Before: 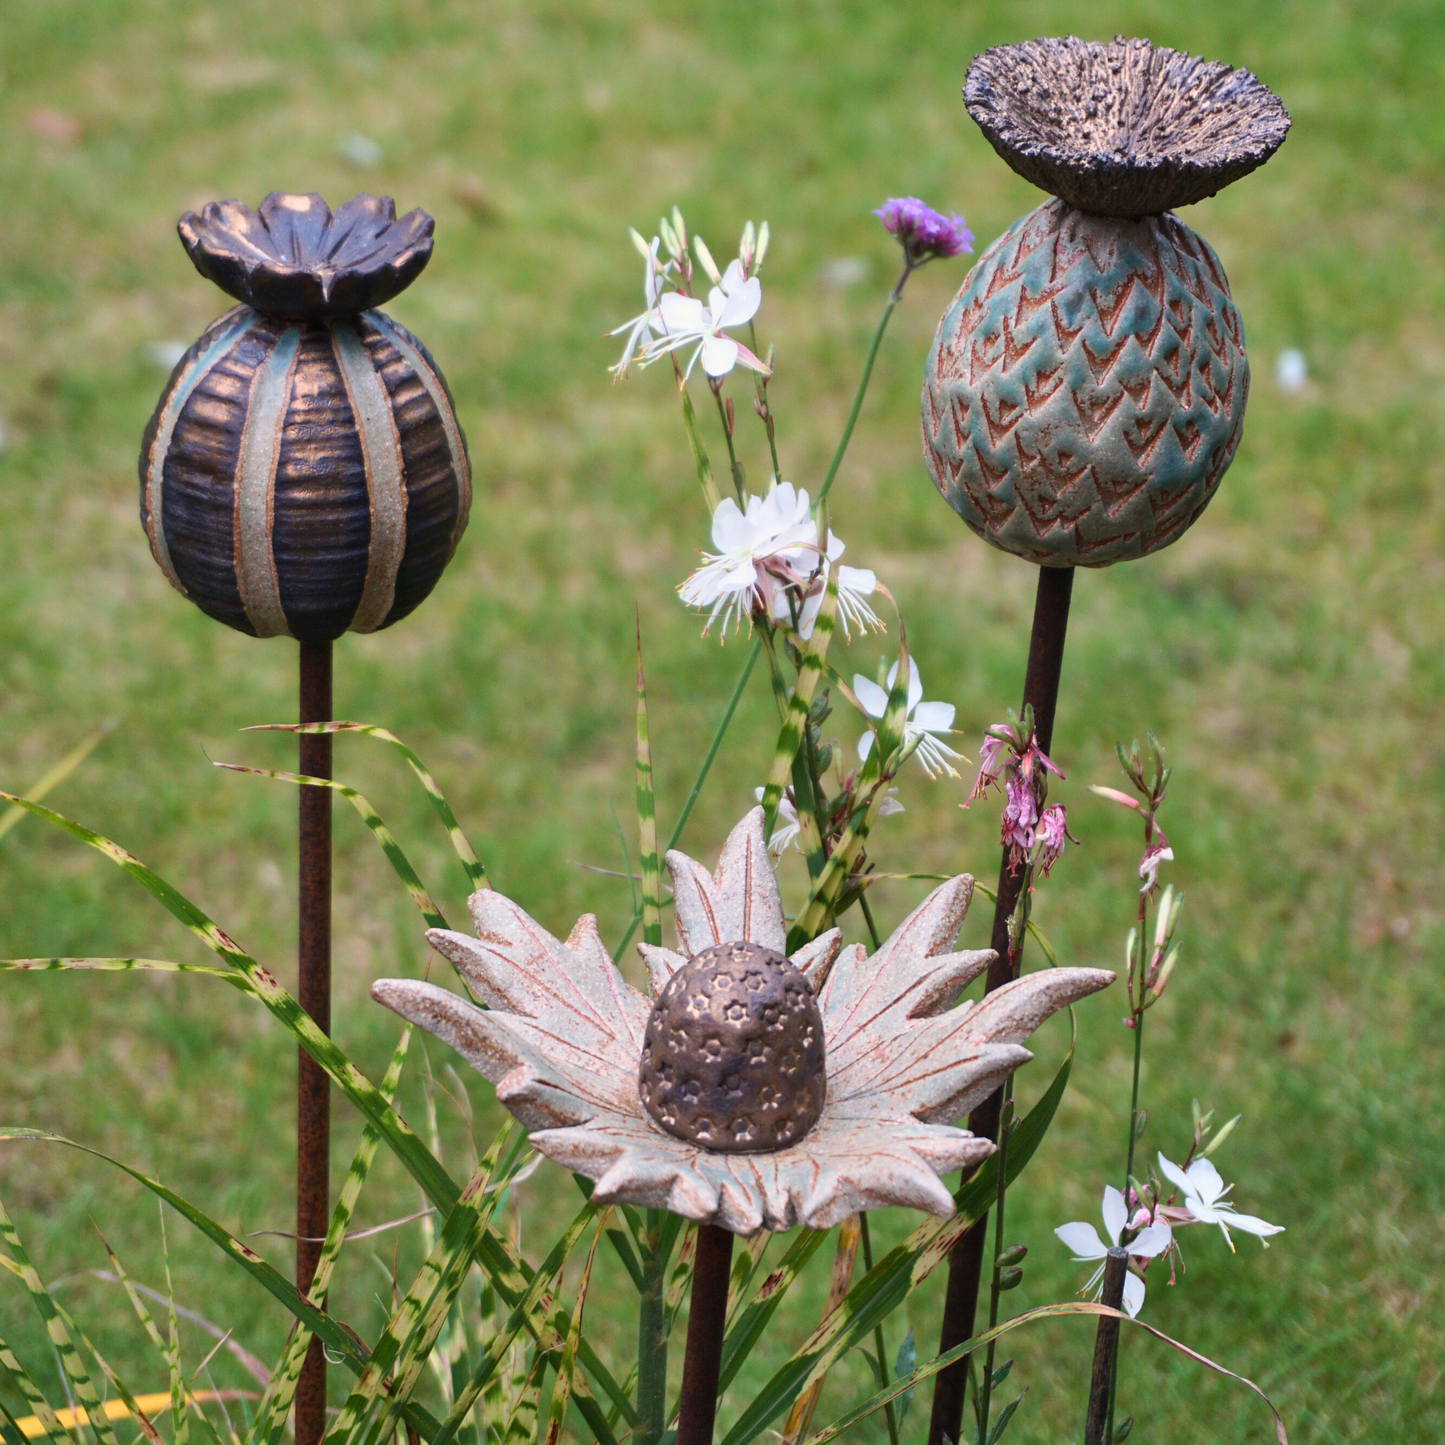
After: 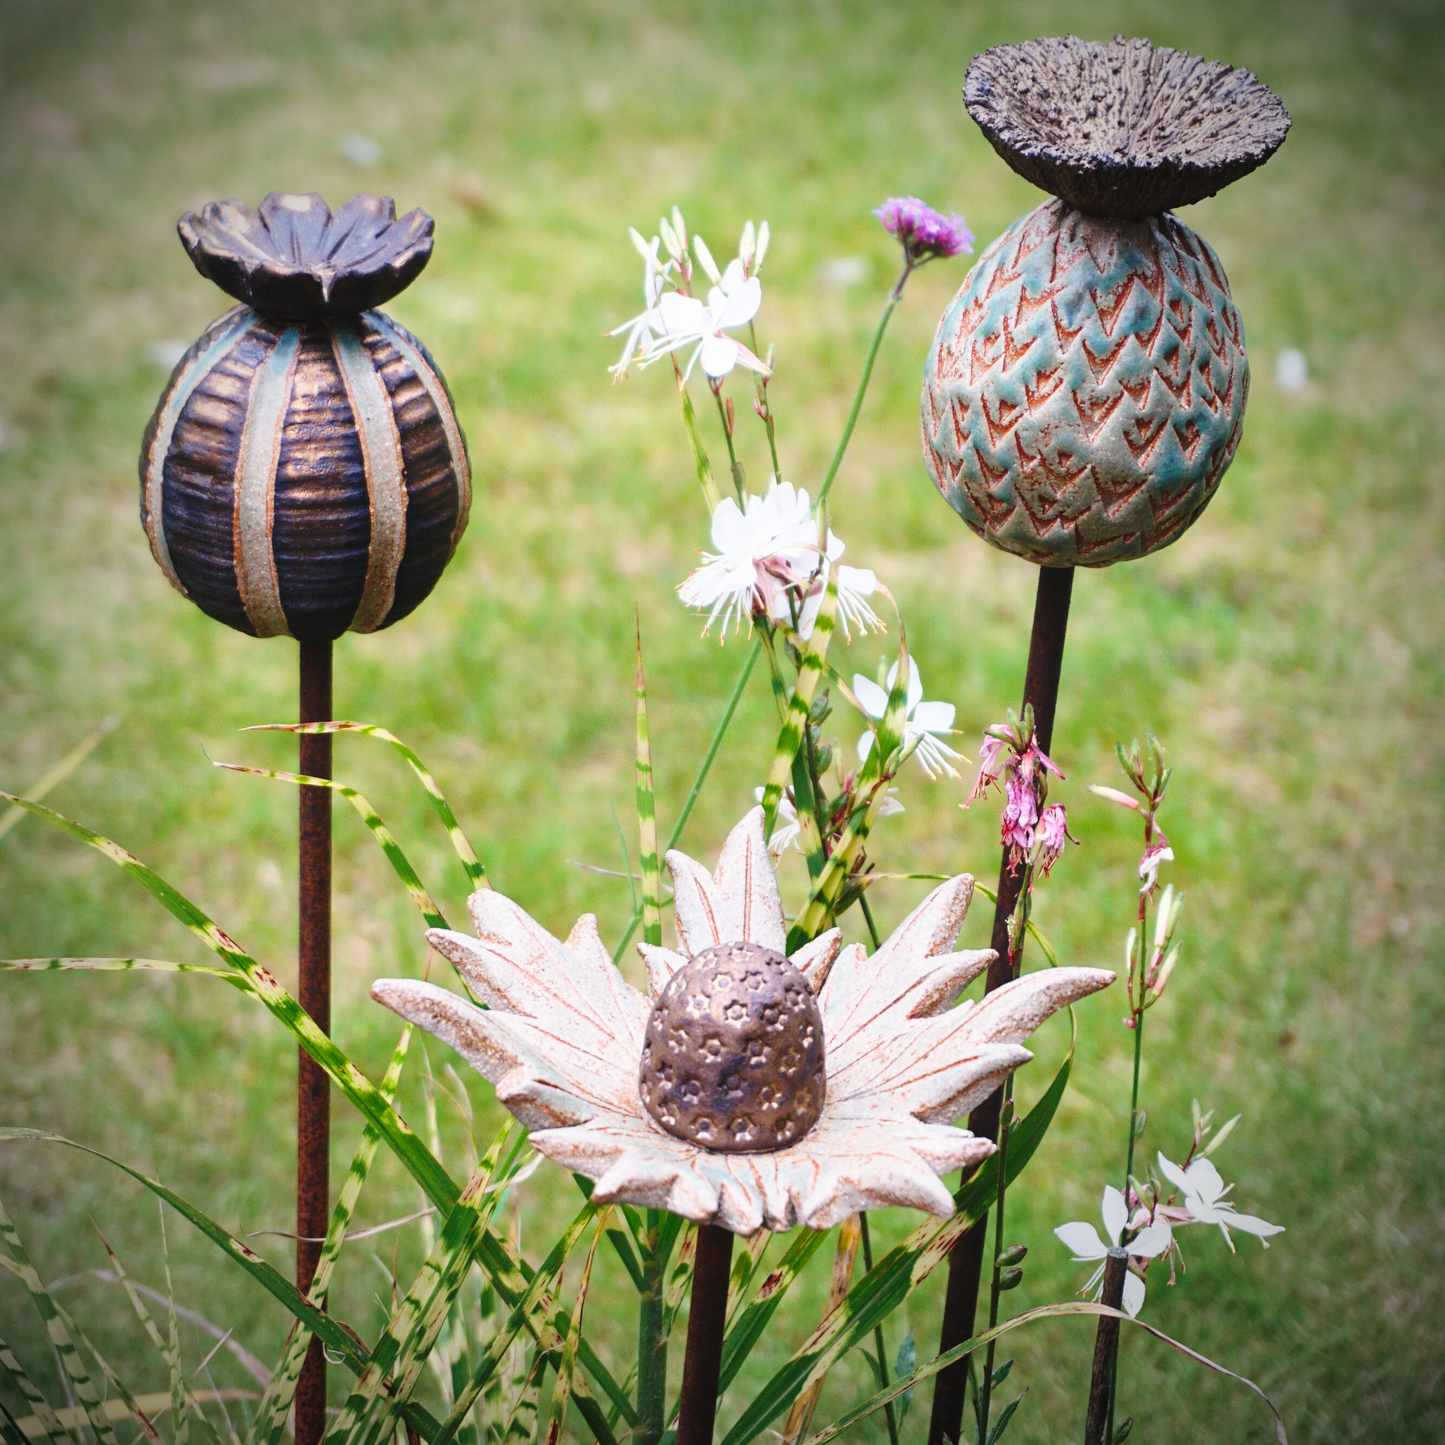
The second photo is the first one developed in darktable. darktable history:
base curve: curves: ch0 [(0, 0) (0.036, 0.037) (0.121, 0.228) (0.46, 0.76) (0.859, 0.983) (1, 1)], preserve colors none
vignetting: fall-off start 67.5%, fall-off radius 67.23%, brightness -0.813, automatic ratio true
contrast equalizer: y [[0.439, 0.44, 0.442, 0.457, 0.493, 0.498], [0.5 ×6], [0.5 ×6], [0 ×6], [0 ×6]], mix 0.59
